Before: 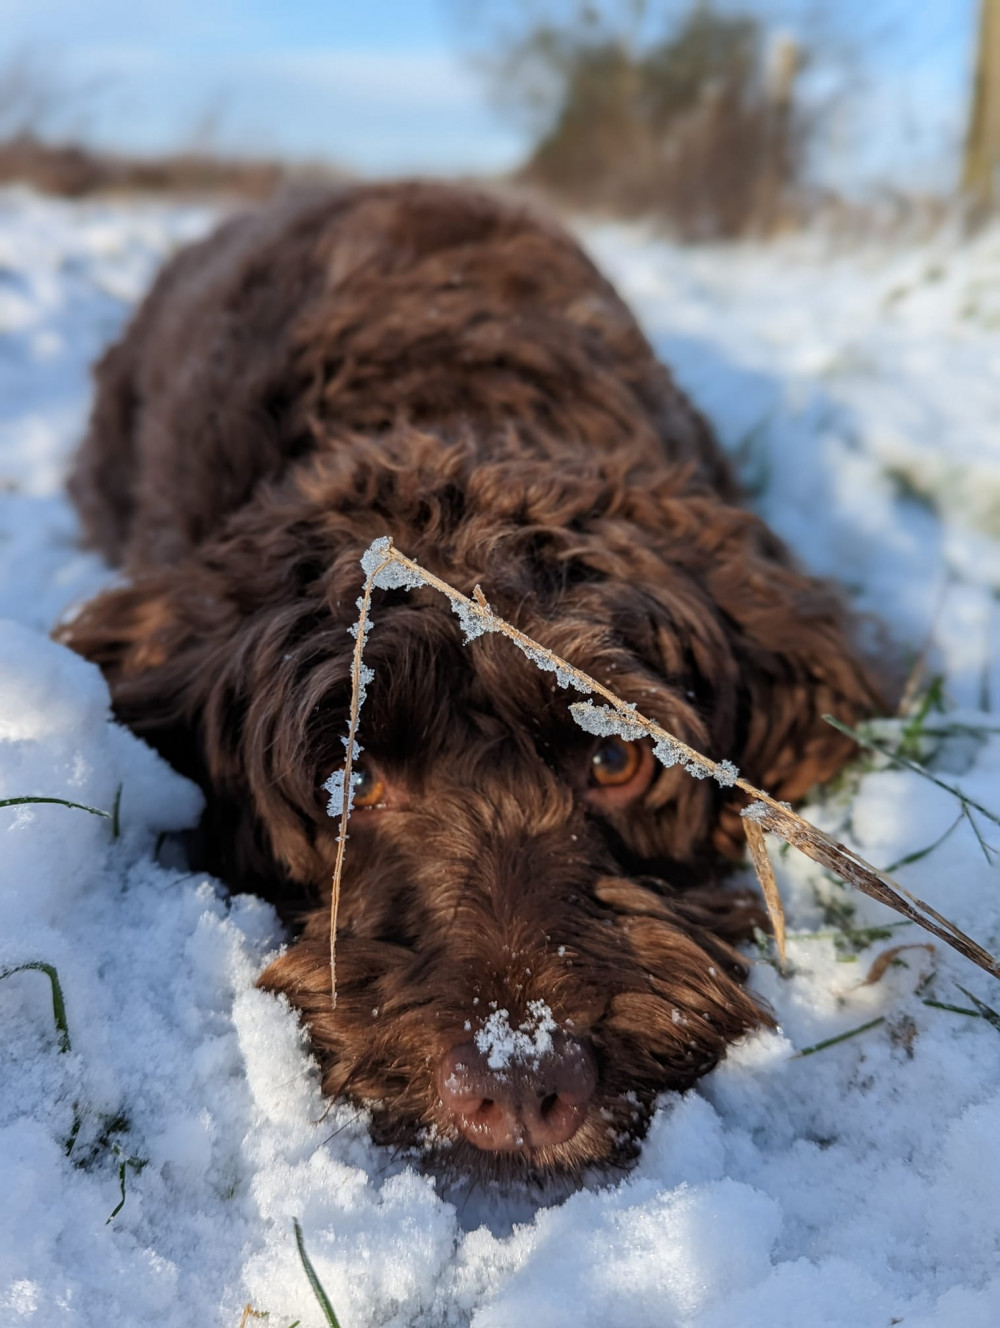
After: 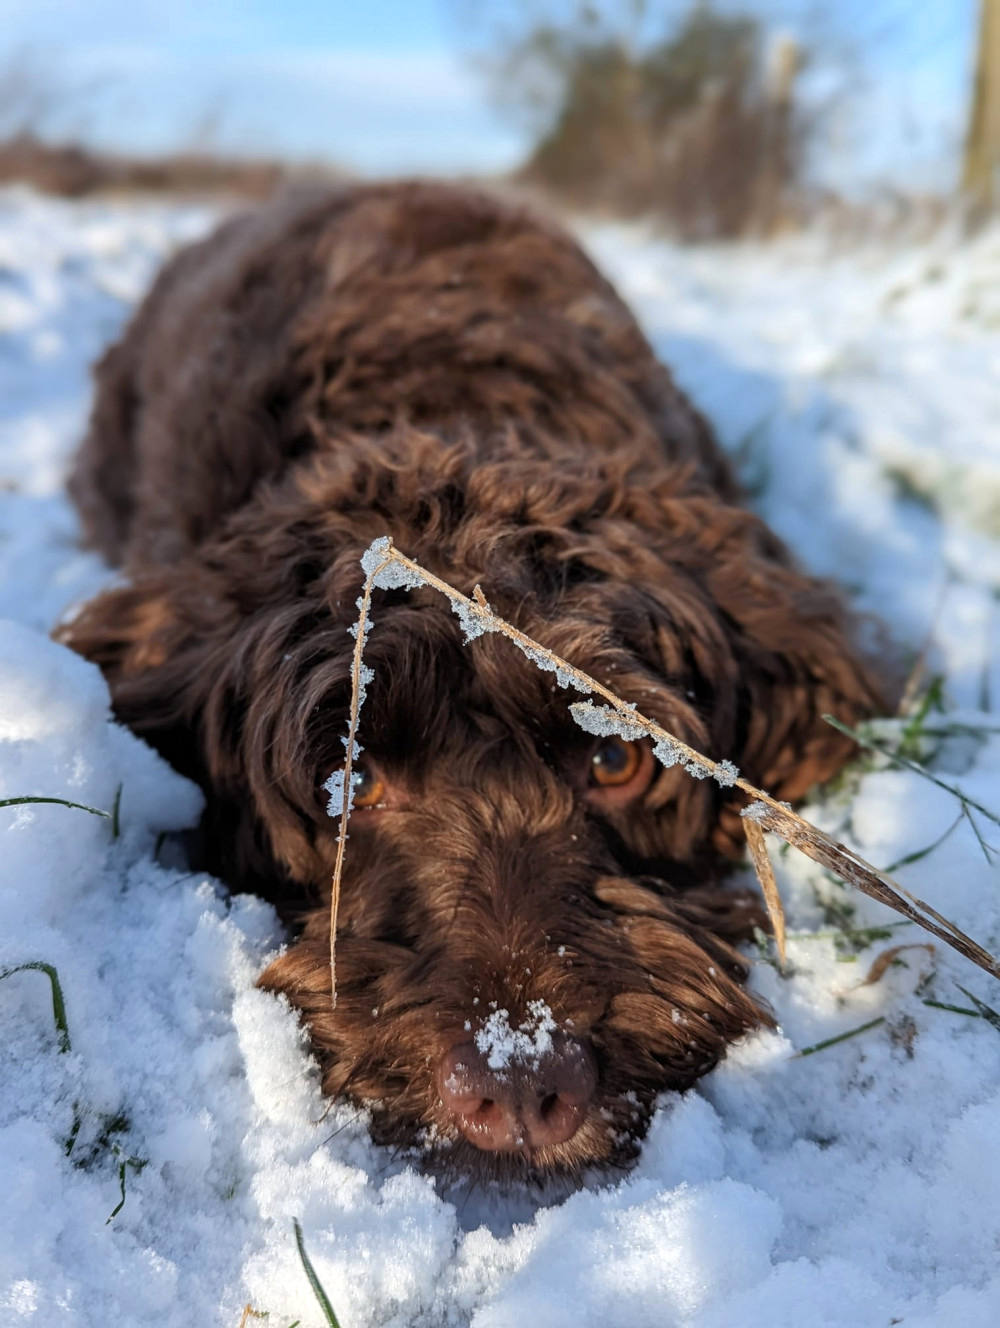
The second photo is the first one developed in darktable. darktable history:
exposure: exposure 0.189 EV, compensate highlight preservation false
